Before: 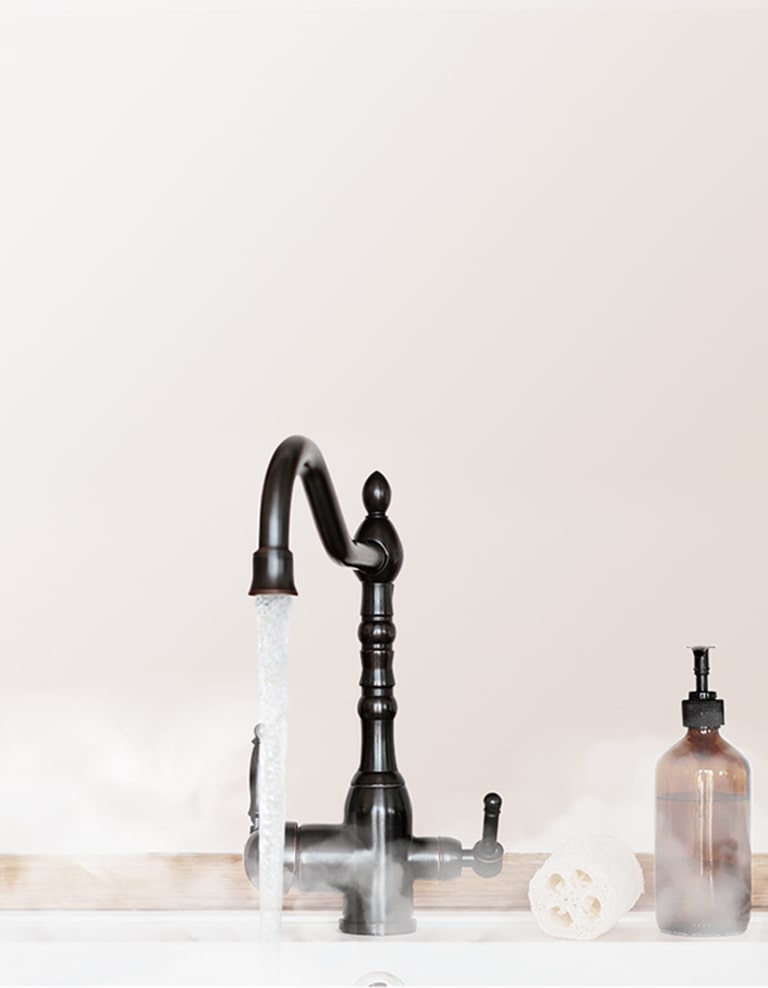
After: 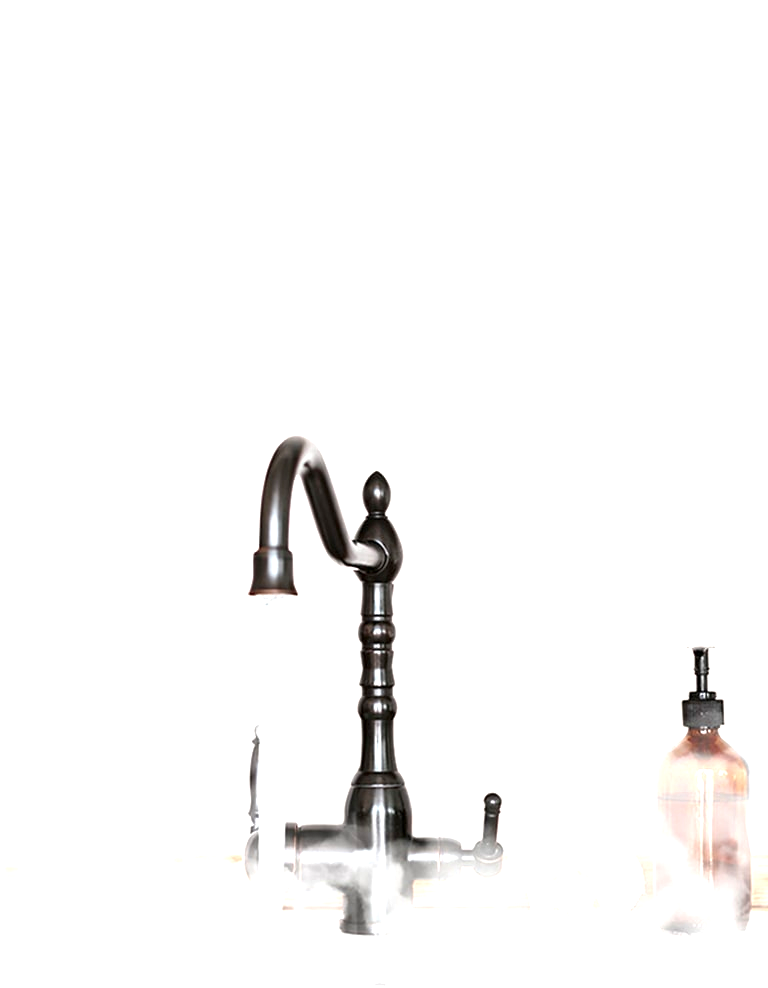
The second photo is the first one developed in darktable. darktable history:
rgb levels: preserve colors max RGB
tone equalizer: on, module defaults
exposure: black level correction 0.001, exposure 1.129 EV, compensate exposure bias true, compensate highlight preservation false
